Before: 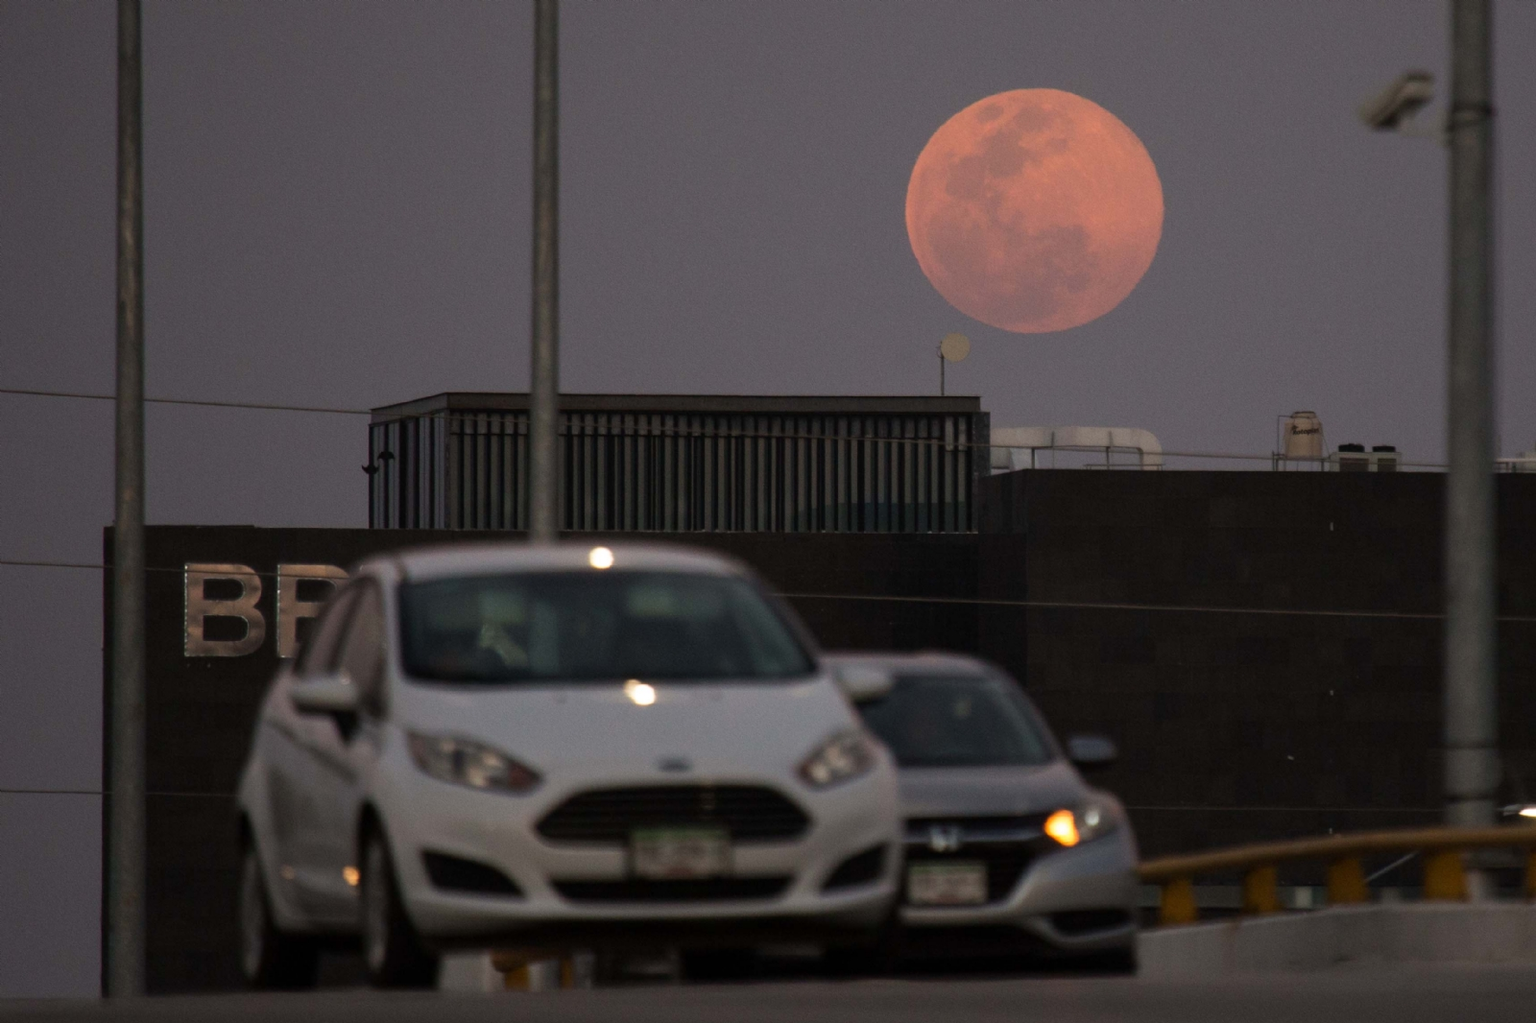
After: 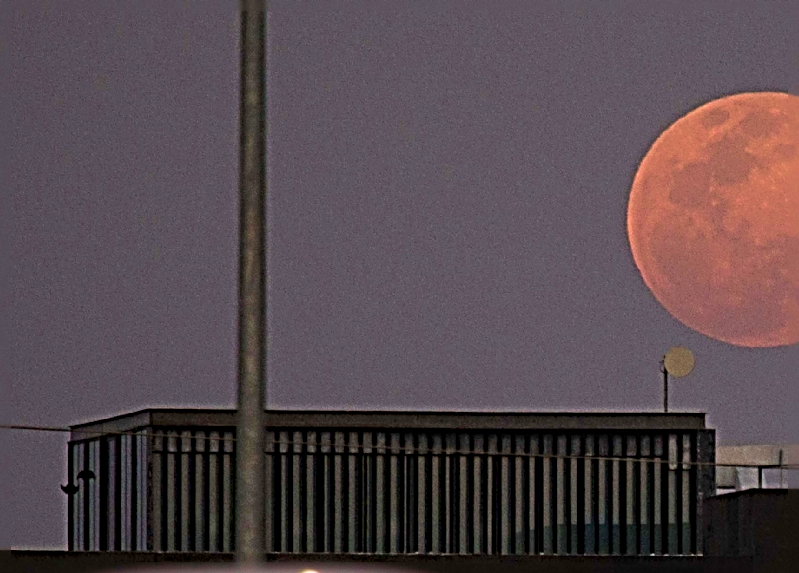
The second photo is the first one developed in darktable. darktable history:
sharpen: radius 4.031, amount 1.991
crop: left 19.758%, right 30.258%, bottom 46.196%
velvia: strength 55.36%
